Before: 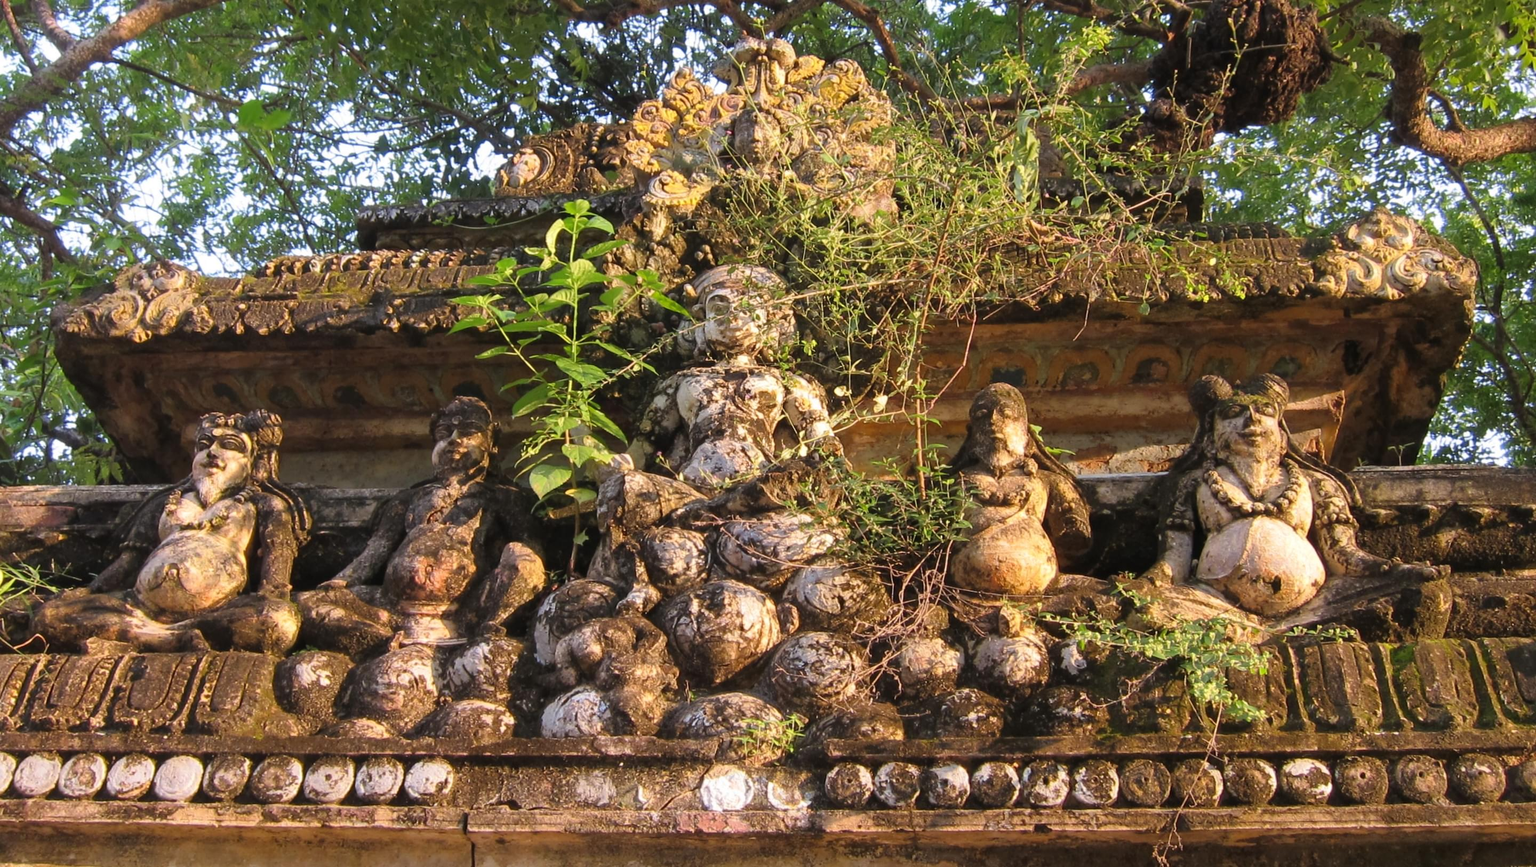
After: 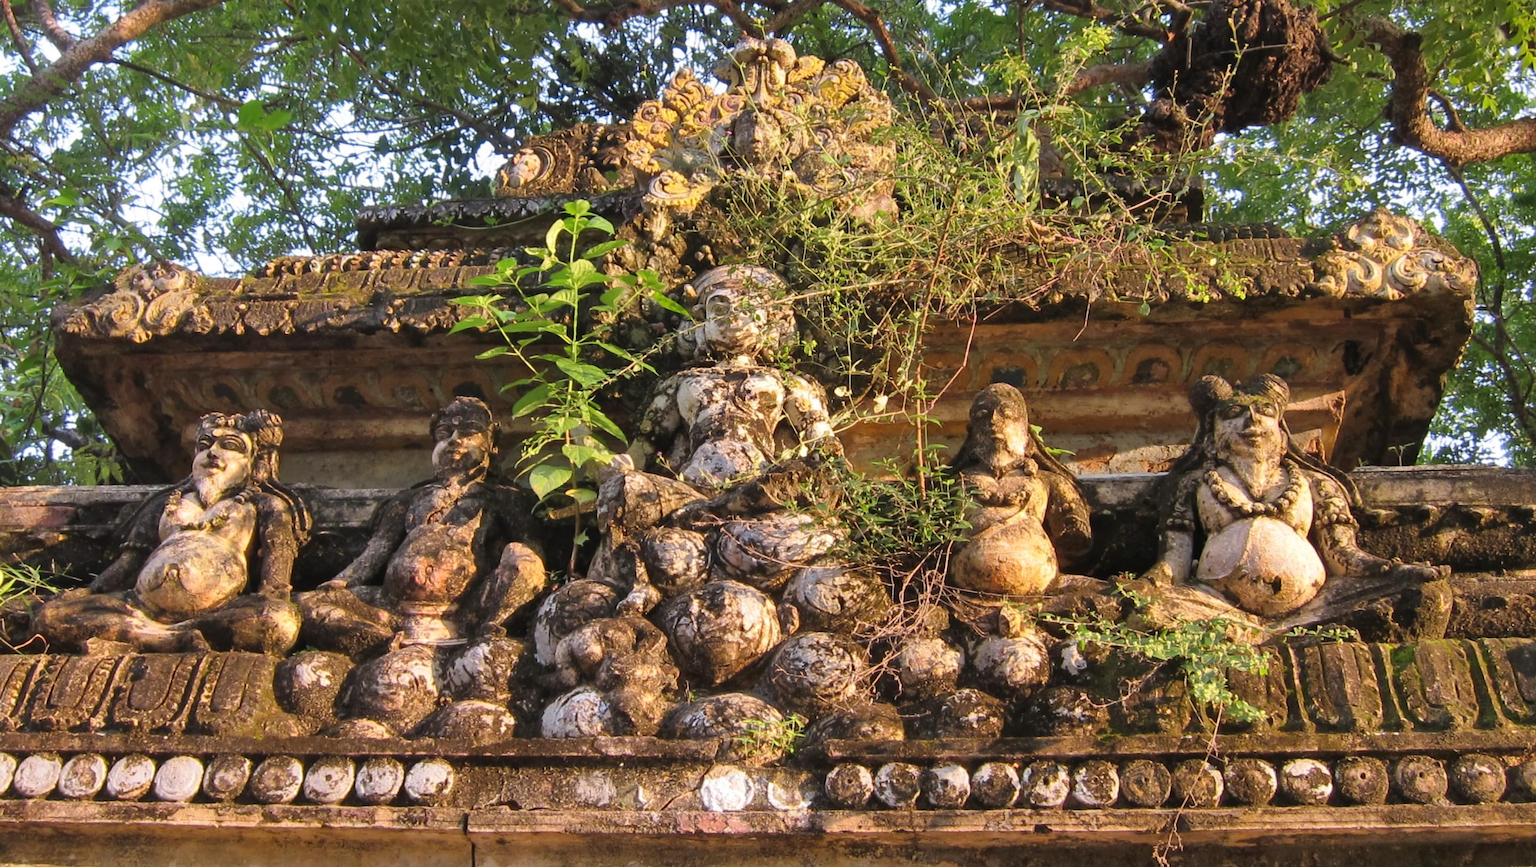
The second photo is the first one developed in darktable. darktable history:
shadows and highlights: shadows color adjustment 97.67%, soften with gaussian
